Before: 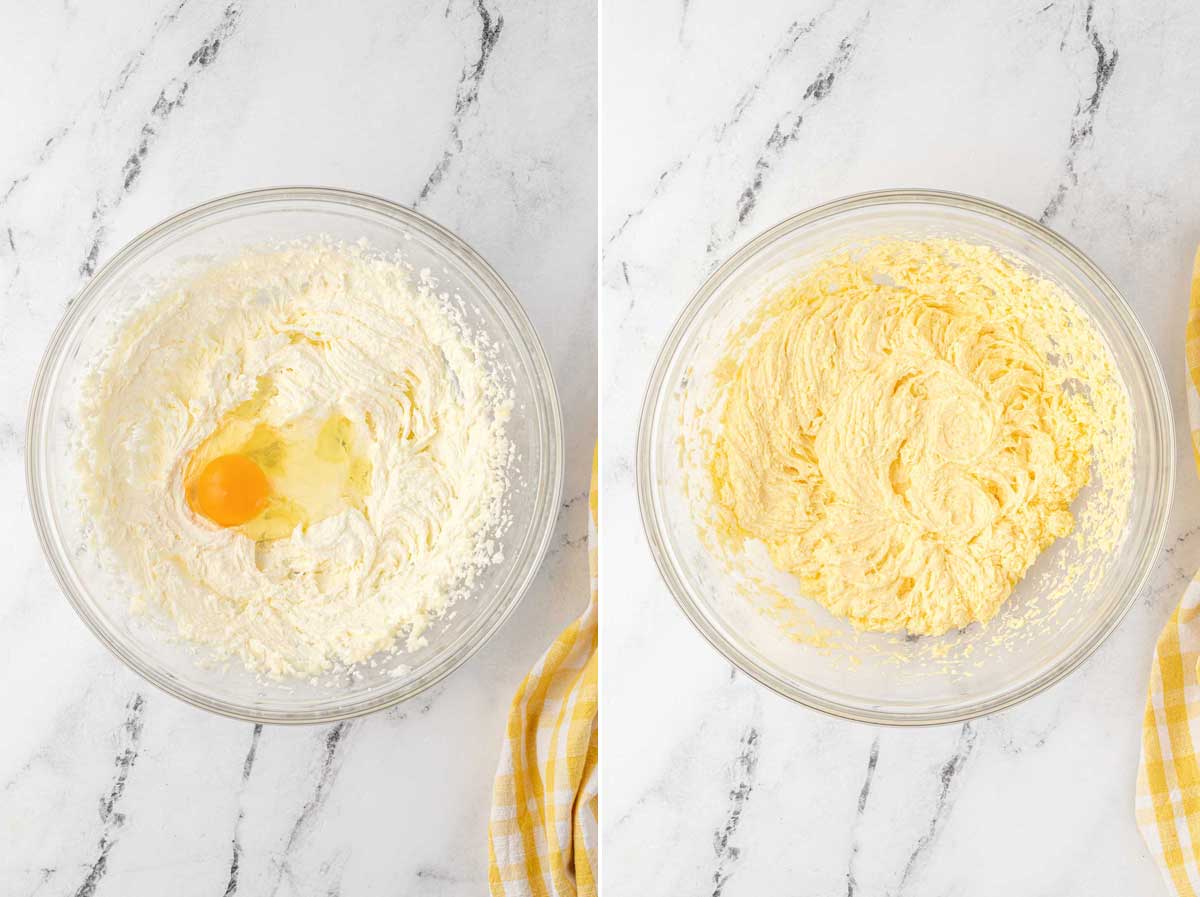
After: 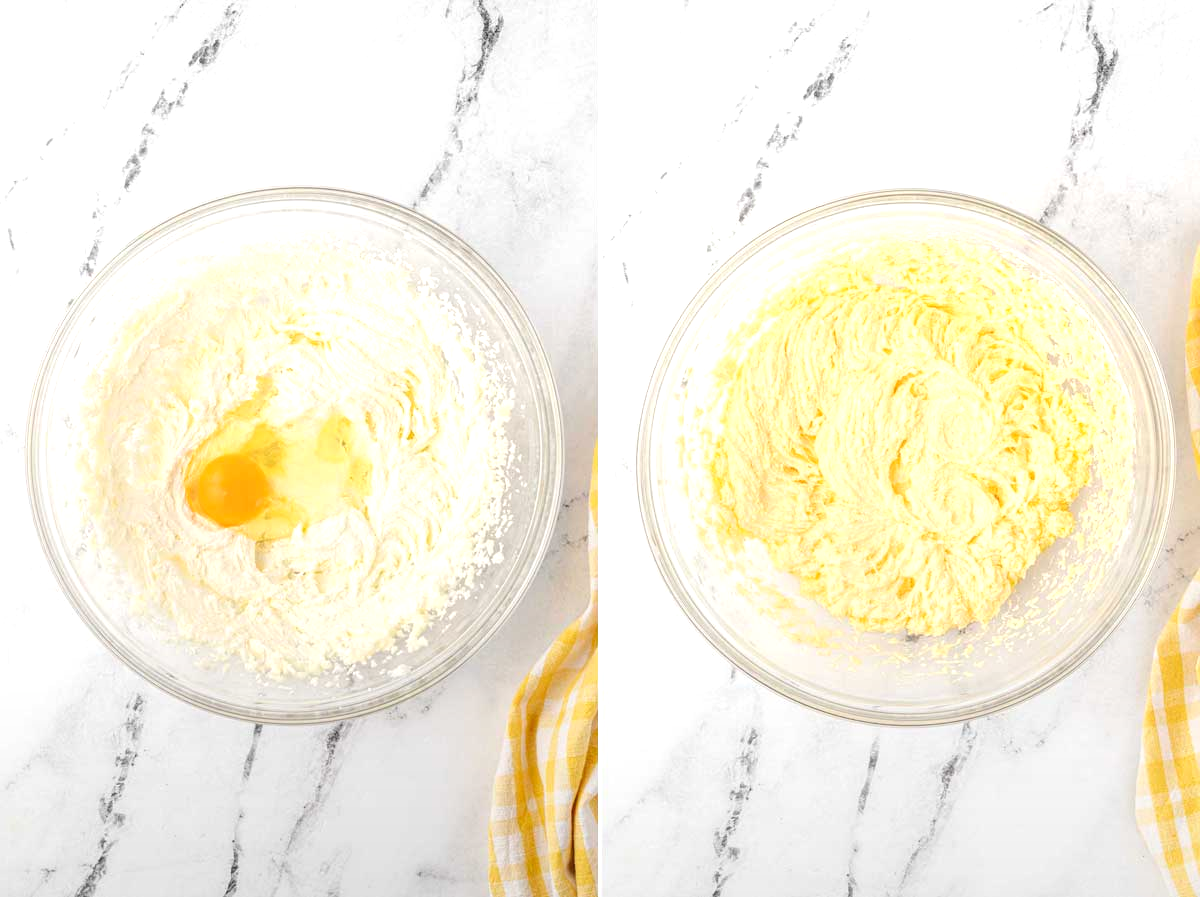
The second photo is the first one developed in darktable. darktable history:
exposure: exposure 0.496 EV, compensate highlight preservation false
tone curve: curves: ch0 [(0, 0) (0.003, 0.003) (0.011, 0.011) (0.025, 0.025) (0.044, 0.044) (0.069, 0.068) (0.1, 0.099) (0.136, 0.134) (0.177, 0.175) (0.224, 0.222) (0.277, 0.274) (0.335, 0.331) (0.399, 0.395) (0.468, 0.463) (0.543, 0.554) (0.623, 0.632) (0.709, 0.716) (0.801, 0.805) (0.898, 0.9) (1, 1)], preserve colors none
graduated density: rotation -180°, offset 27.42
